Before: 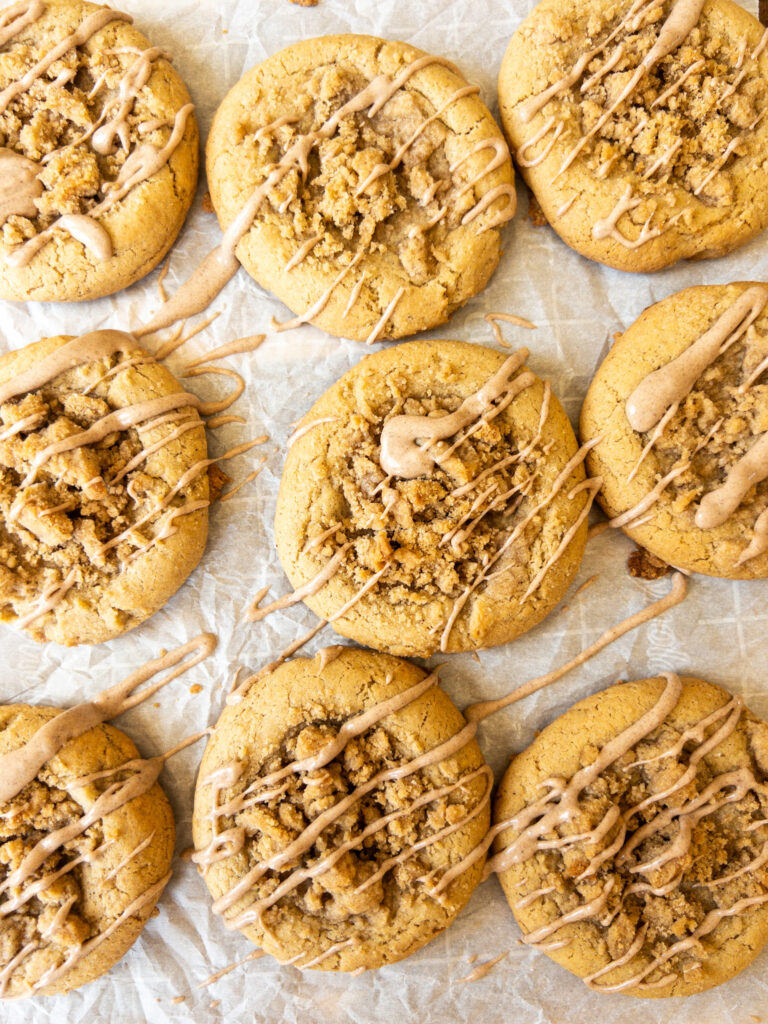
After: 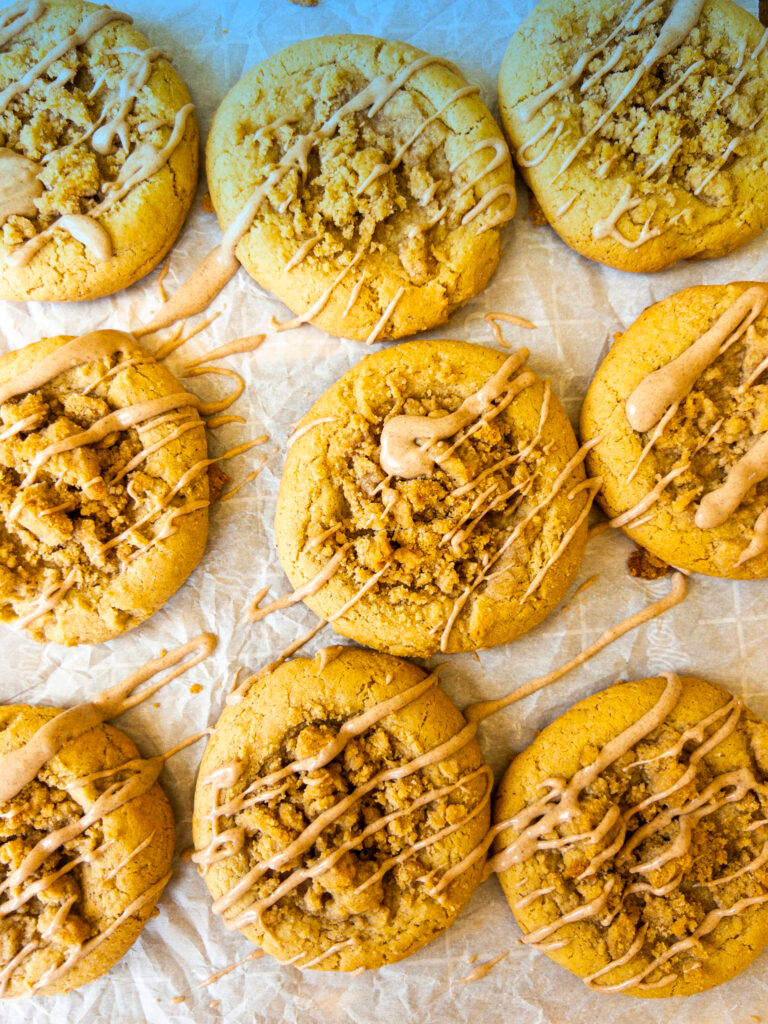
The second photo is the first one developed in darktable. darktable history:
graduated density: density 2.02 EV, hardness 44%, rotation 0.374°, offset 8.21, hue 208.8°, saturation 97%
color balance rgb: linear chroma grading › global chroma 8.33%, perceptual saturation grading › global saturation 18.52%, global vibrance 7.87%
